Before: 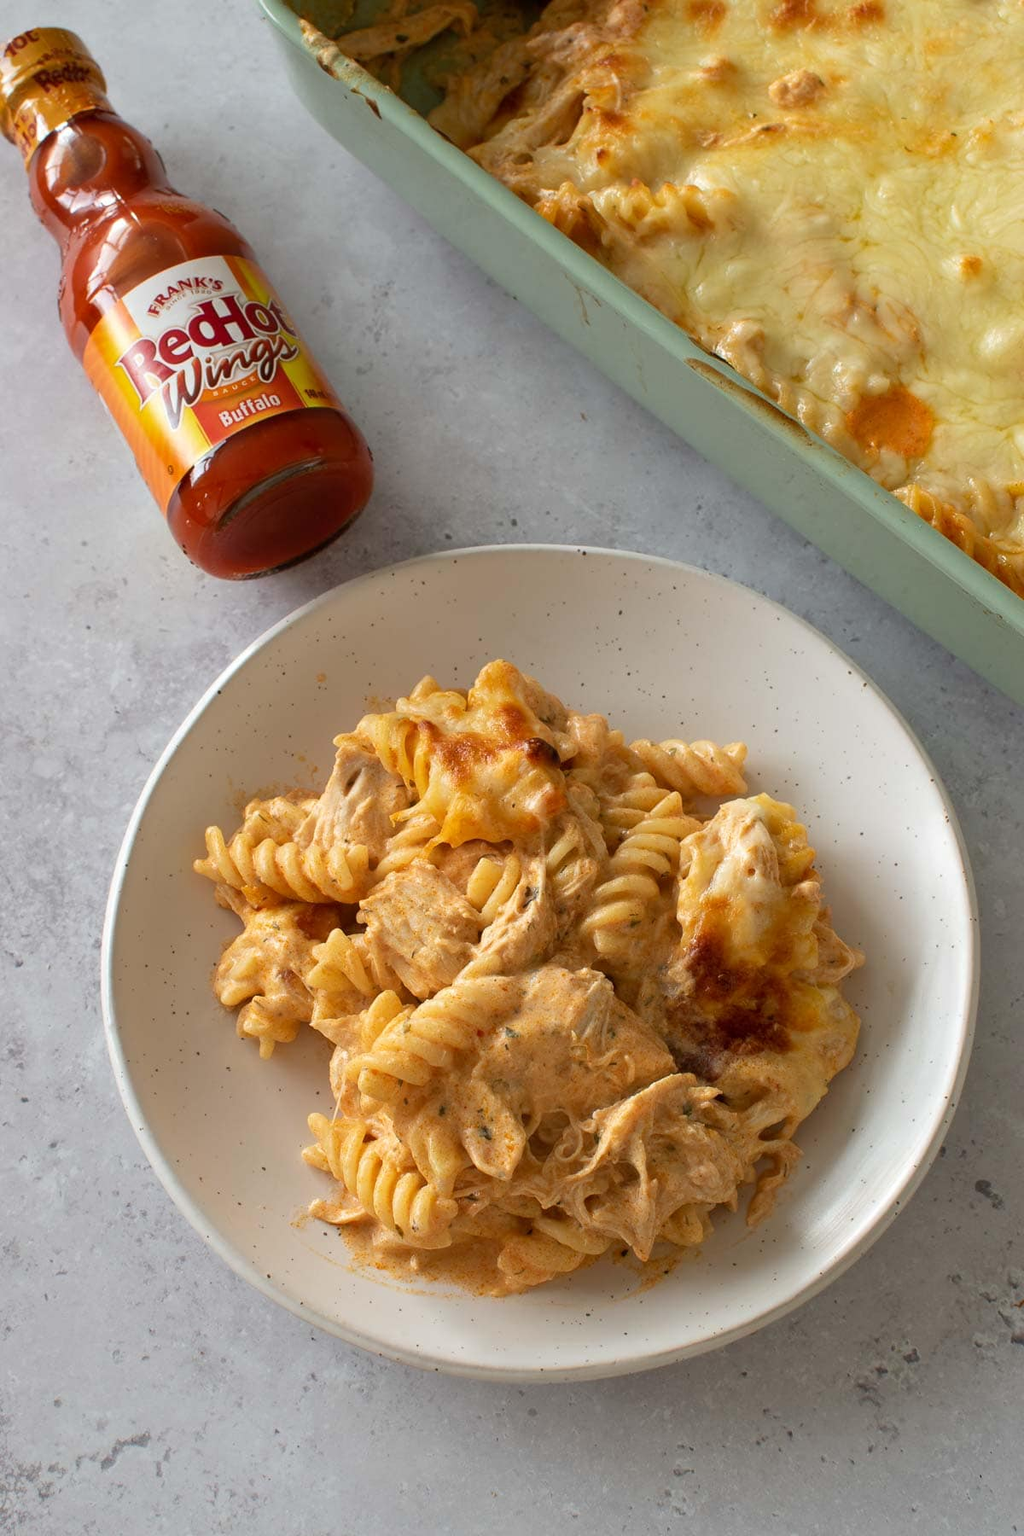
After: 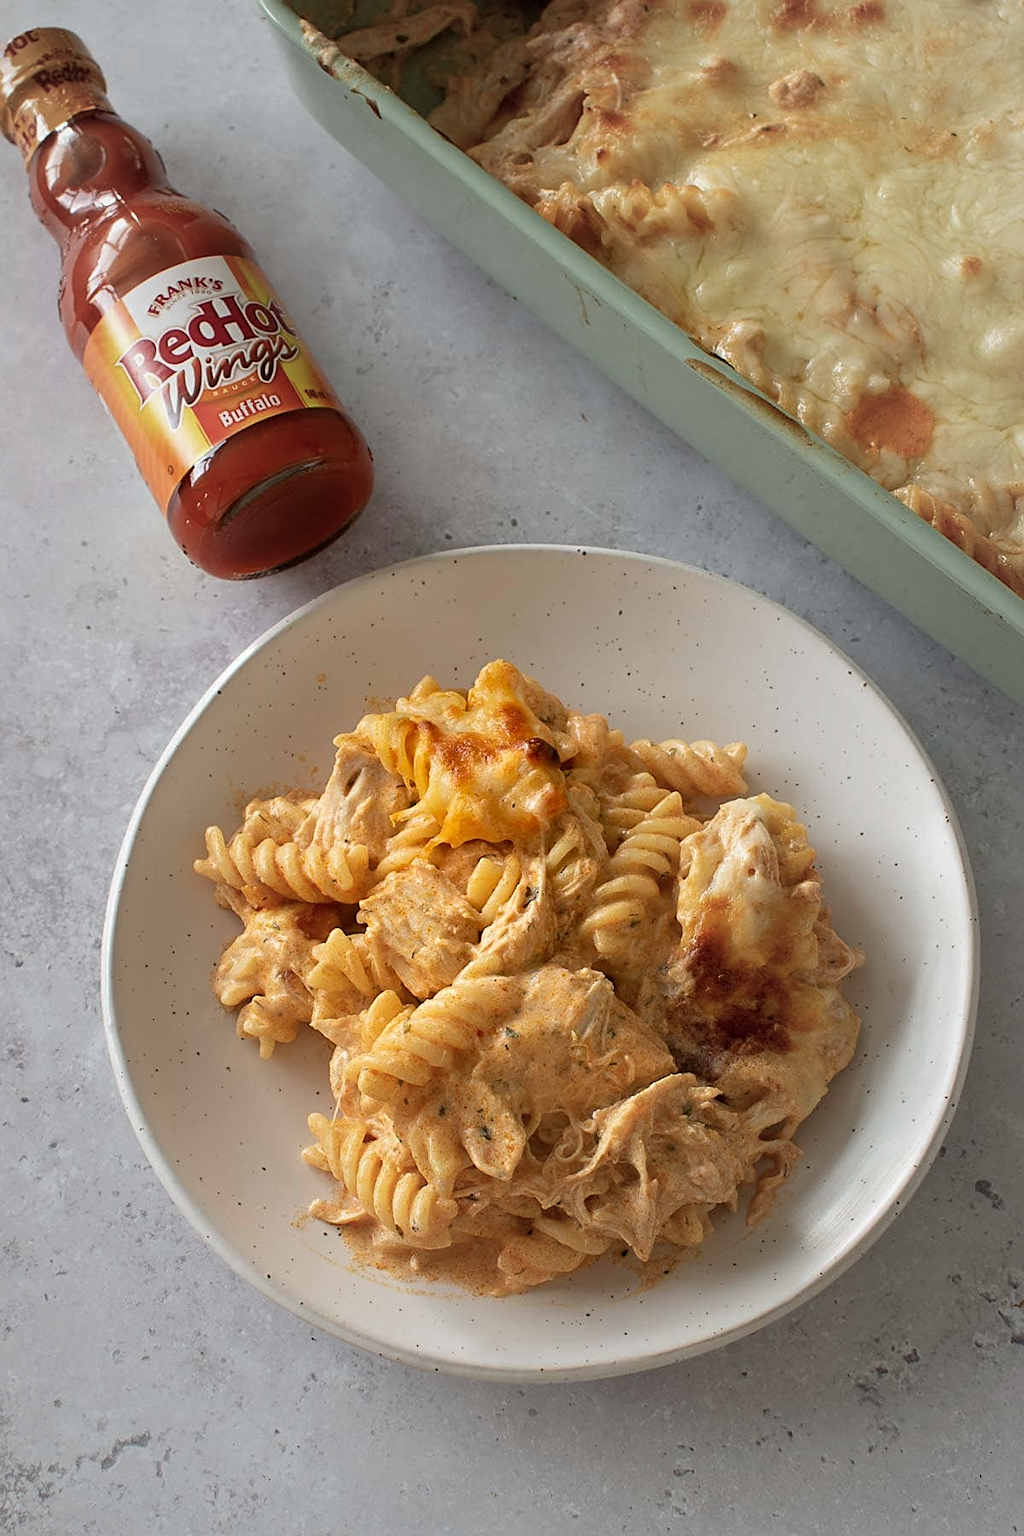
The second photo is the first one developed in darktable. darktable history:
vignetting: fall-off start 18.21%, fall-off radius 137.95%, brightness -0.207, center (-0.078, 0.066), width/height ratio 0.62, shape 0.59
sharpen: on, module defaults
